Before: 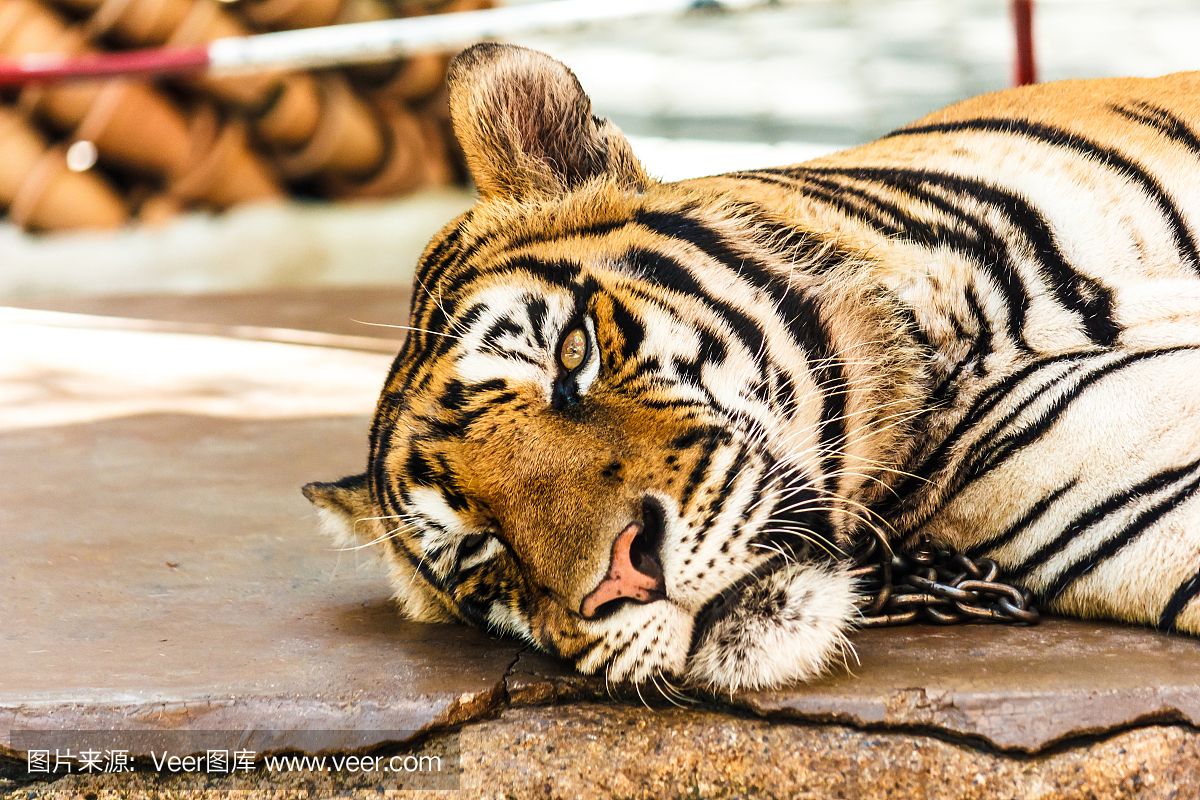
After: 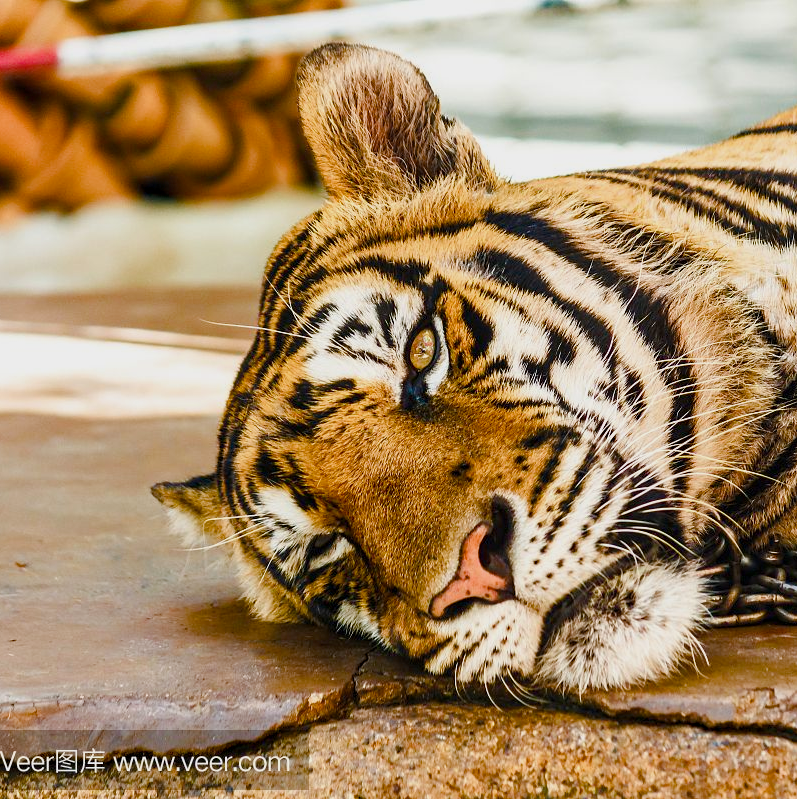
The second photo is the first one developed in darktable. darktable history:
crop and rotate: left 12.598%, right 20.902%
haze removal: compatibility mode true, adaptive false
color balance rgb: perceptual saturation grading › global saturation 0.04%, perceptual saturation grading › highlights -17.214%, perceptual saturation grading › mid-tones 33.426%, perceptual saturation grading › shadows 50.296%, contrast -9.935%
